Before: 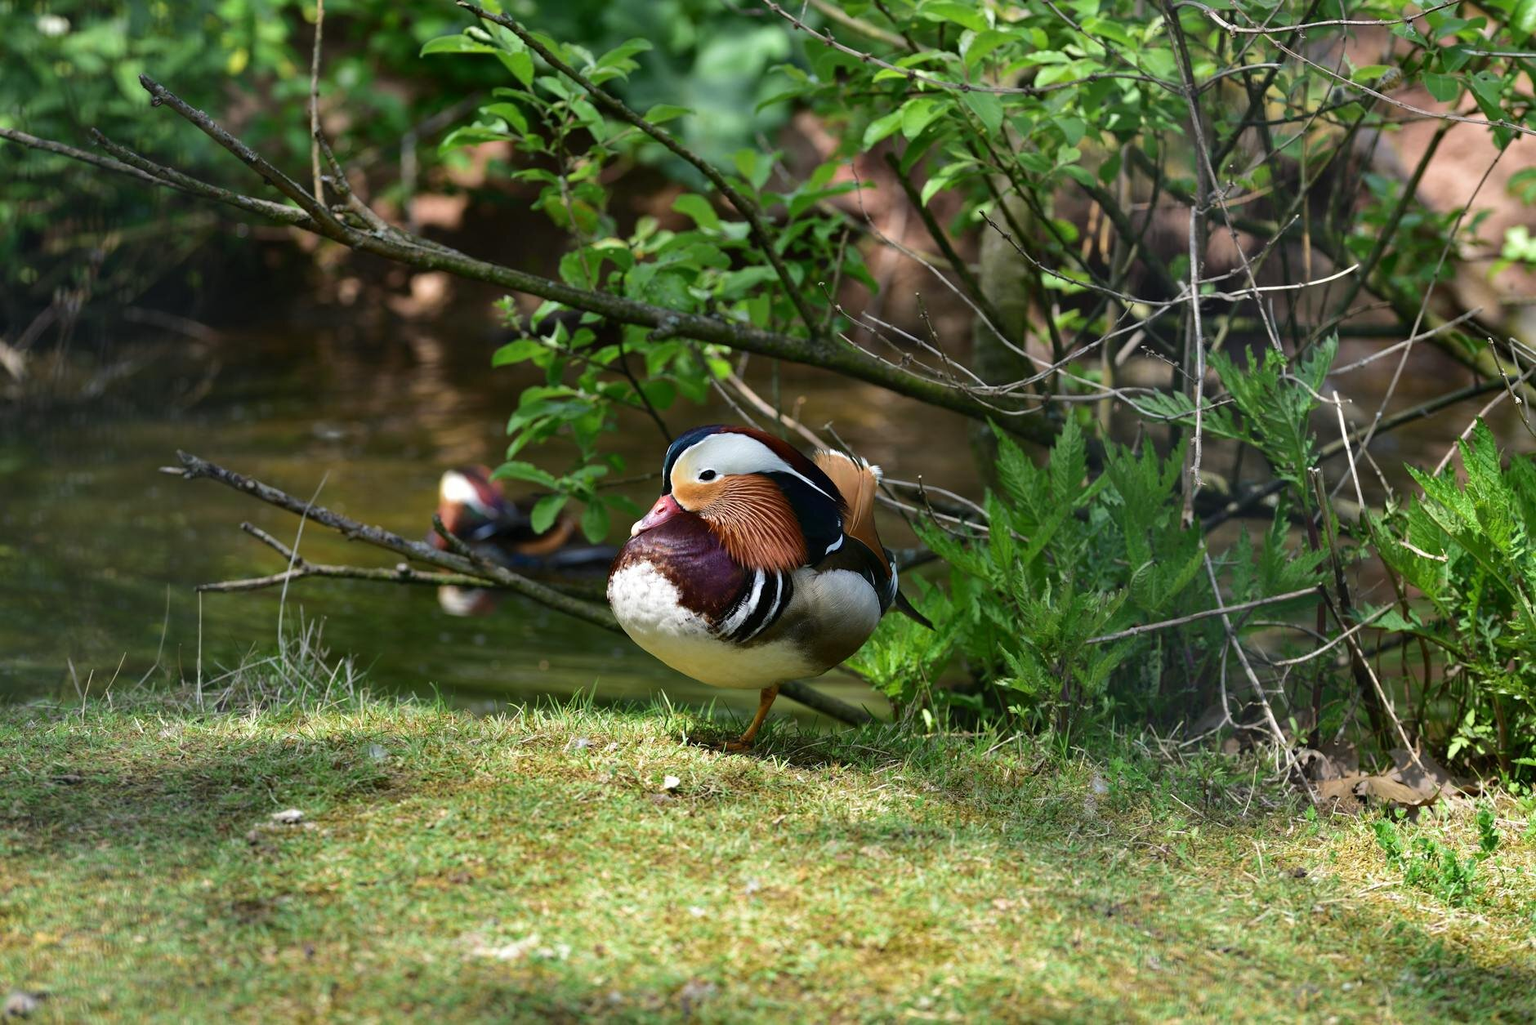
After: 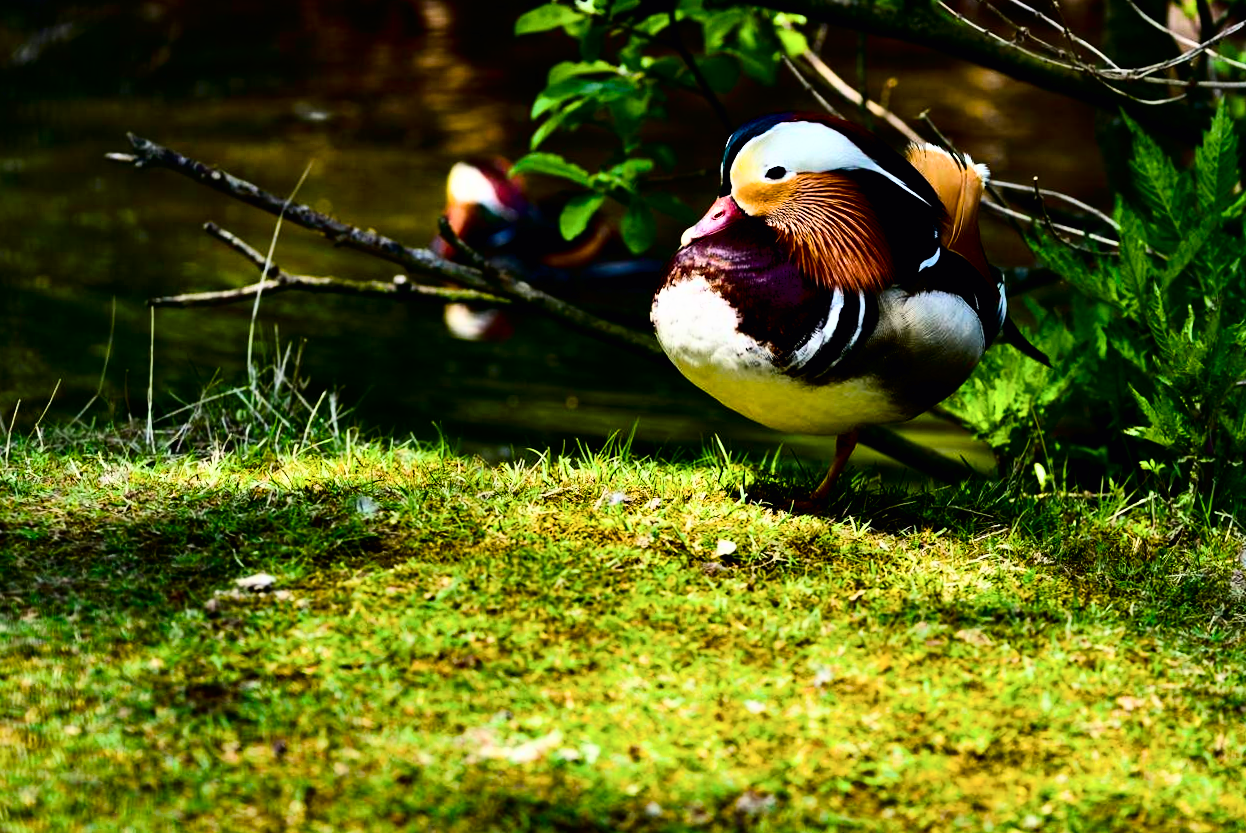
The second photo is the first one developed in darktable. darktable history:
color balance rgb: linear chroma grading › shadows 17.609%, linear chroma grading › highlights 62.062%, linear chroma grading › global chroma 49.929%, perceptual saturation grading › global saturation -1.907%, perceptual saturation grading › highlights -8.098%, perceptual saturation grading › mid-tones 8.061%, perceptual saturation grading › shadows 4.86%, global vibrance 9.867%
crop and rotate: angle -0.85°, left 3.862%, top 32.146%, right 28.359%
filmic rgb: black relative exposure -8.03 EV, white relative exposure 4.06 EV, hardness 4.11, color science v6 (2022)
tone curve: curves: ch0 [(0, 0) (0.003, 0.007) (0.011, 0.009) (0.025, 0.01) (0.044, 0.012) (0.069, 0.013) (0.1, 0.014) (0.136, 0.021) (0.177, 0.038) (0.224, 0.06) (0.277, 0.099) (0.335, 0.16) (0.399, 0.227) (0.468, 0.329) (0.543, 0.45) (0.623, 0.594) (0.709, 0.756) (0.801, 0.868) (0.898, 0.971) (1, 1)], color space Lab, independent channels, preserve colors none
contrast equalizer: y [[0.609, 0.611, 0.615, 0.613, 0.607, 0.603], [0.504, 0.498, 0.496, 0.499, 0.506, 0.516], [0 ×6], [0 ×6], [0 ×6]]
